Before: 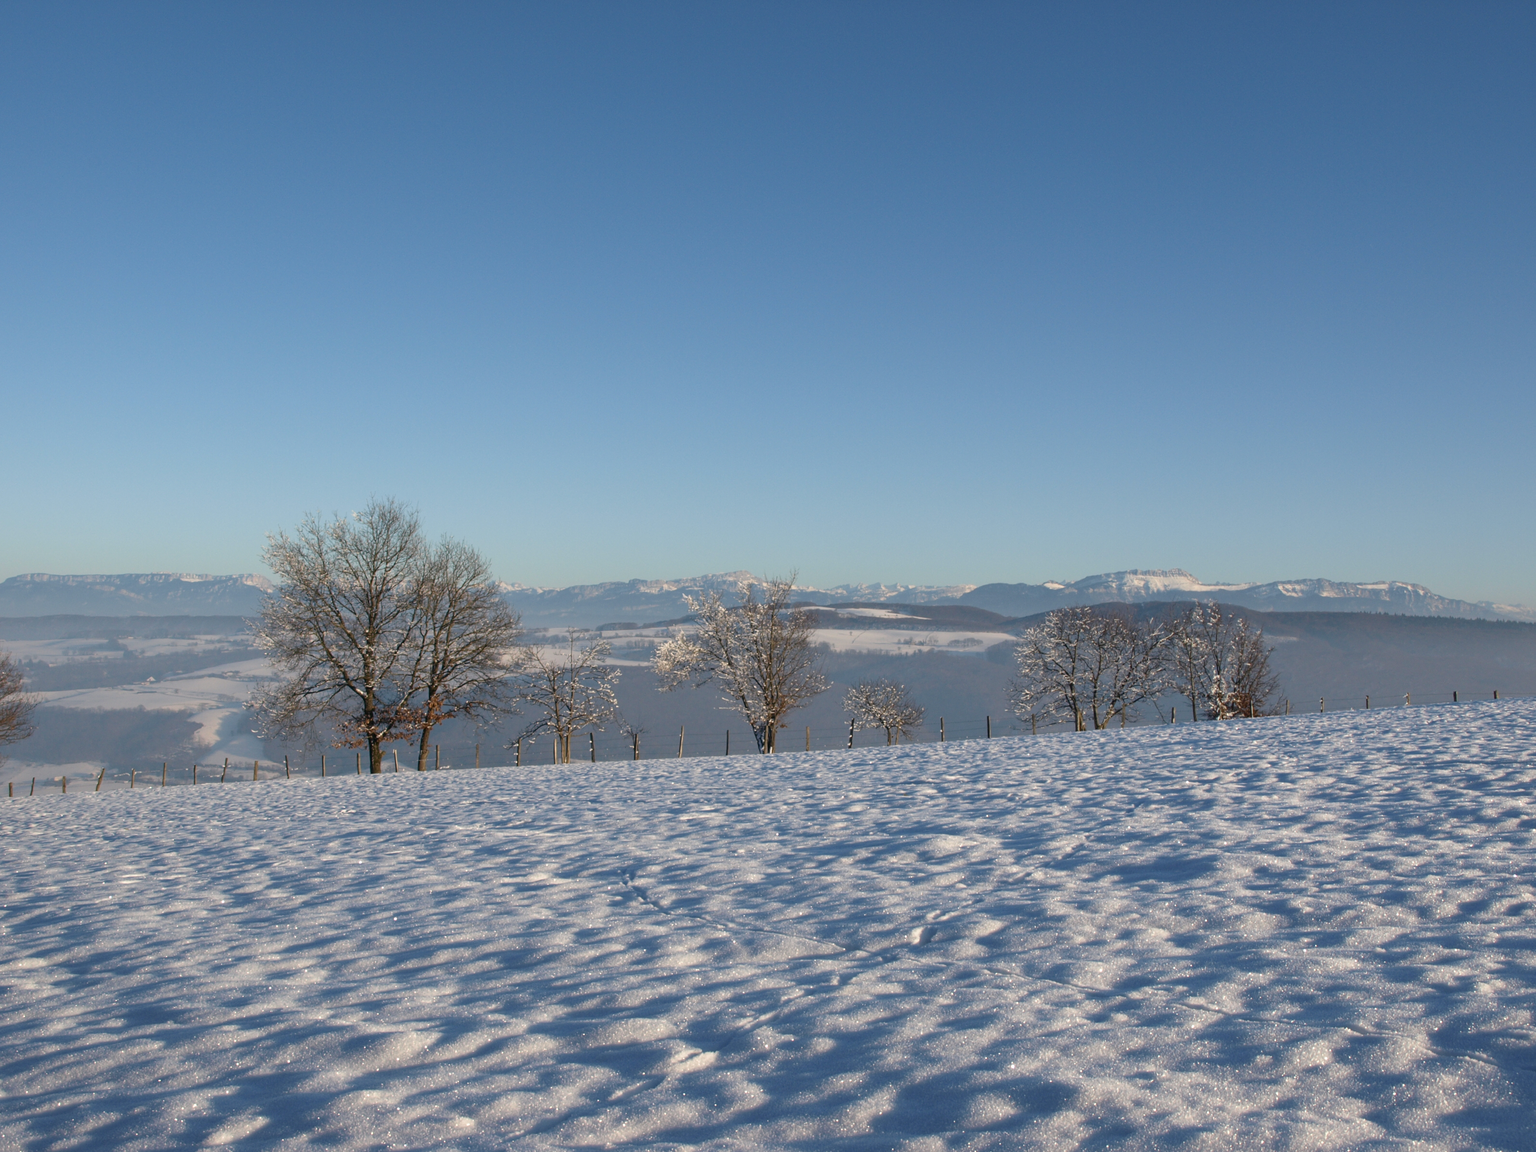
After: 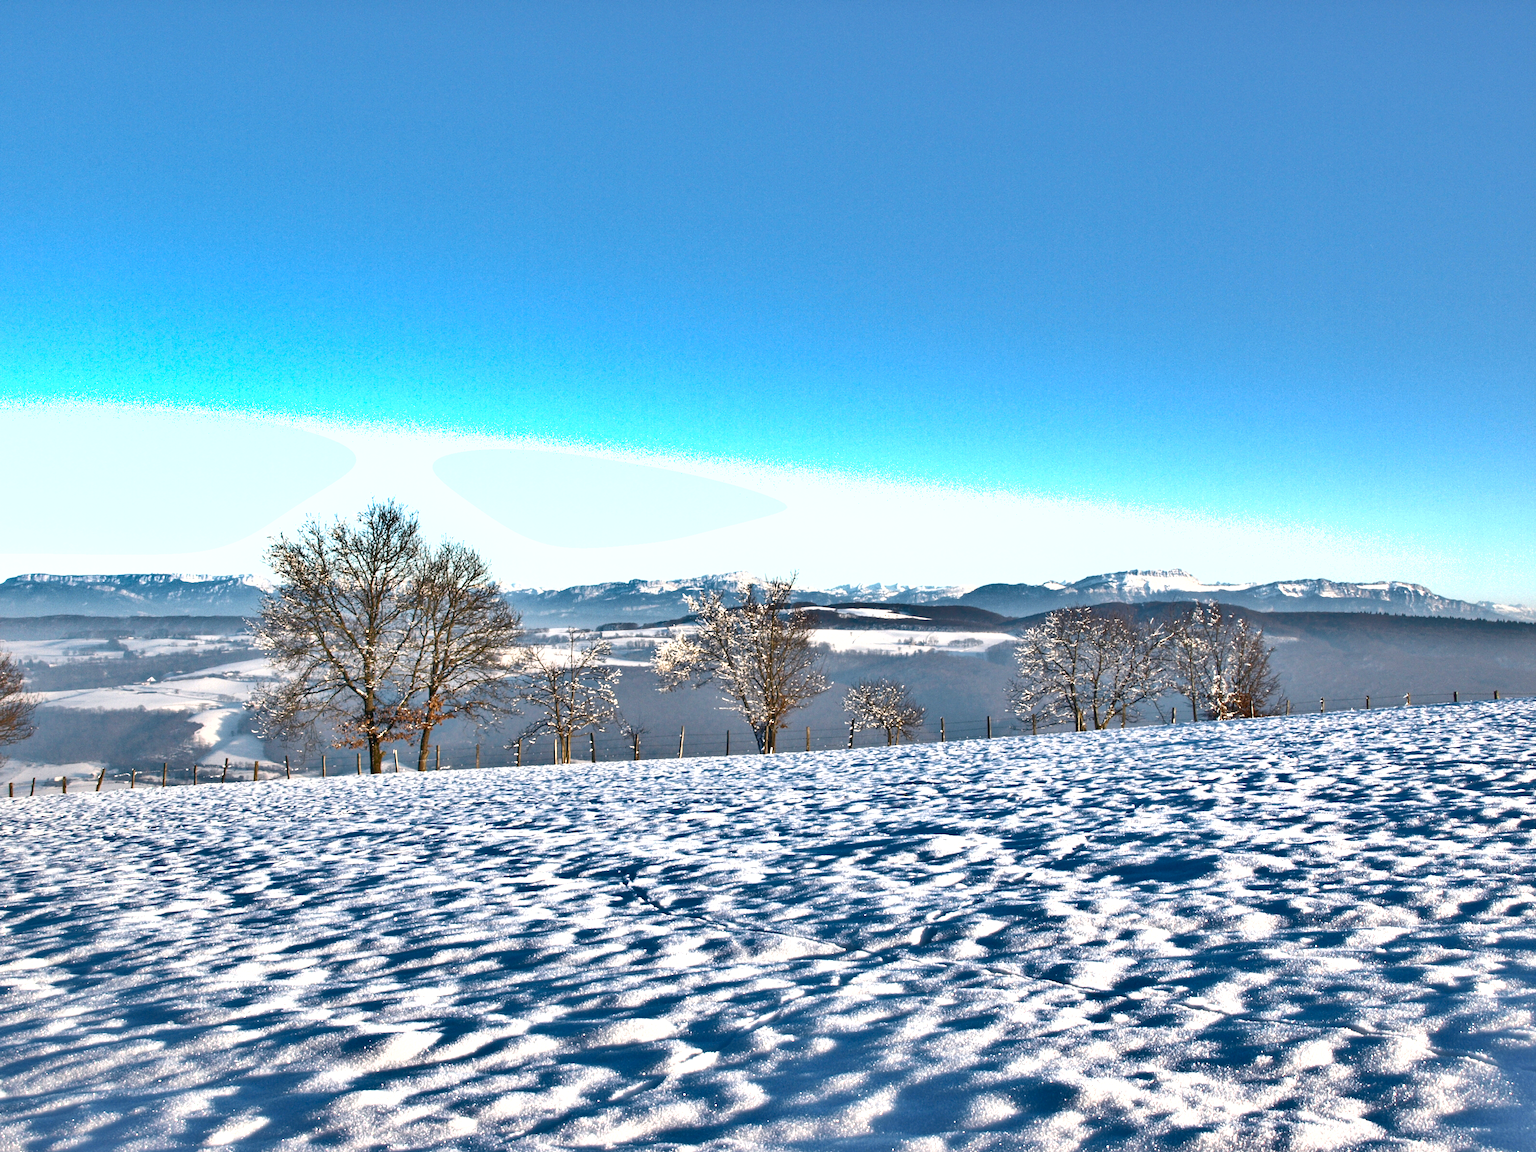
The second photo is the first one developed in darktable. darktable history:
levels: levels [0, 0.48, 0.961]
shadows and highlights: white point adjustment 0.1, highlights -70, soften with gaussian
exposure: black level correction 0, exposure 1.2 EV, compensate highlight preservation false
